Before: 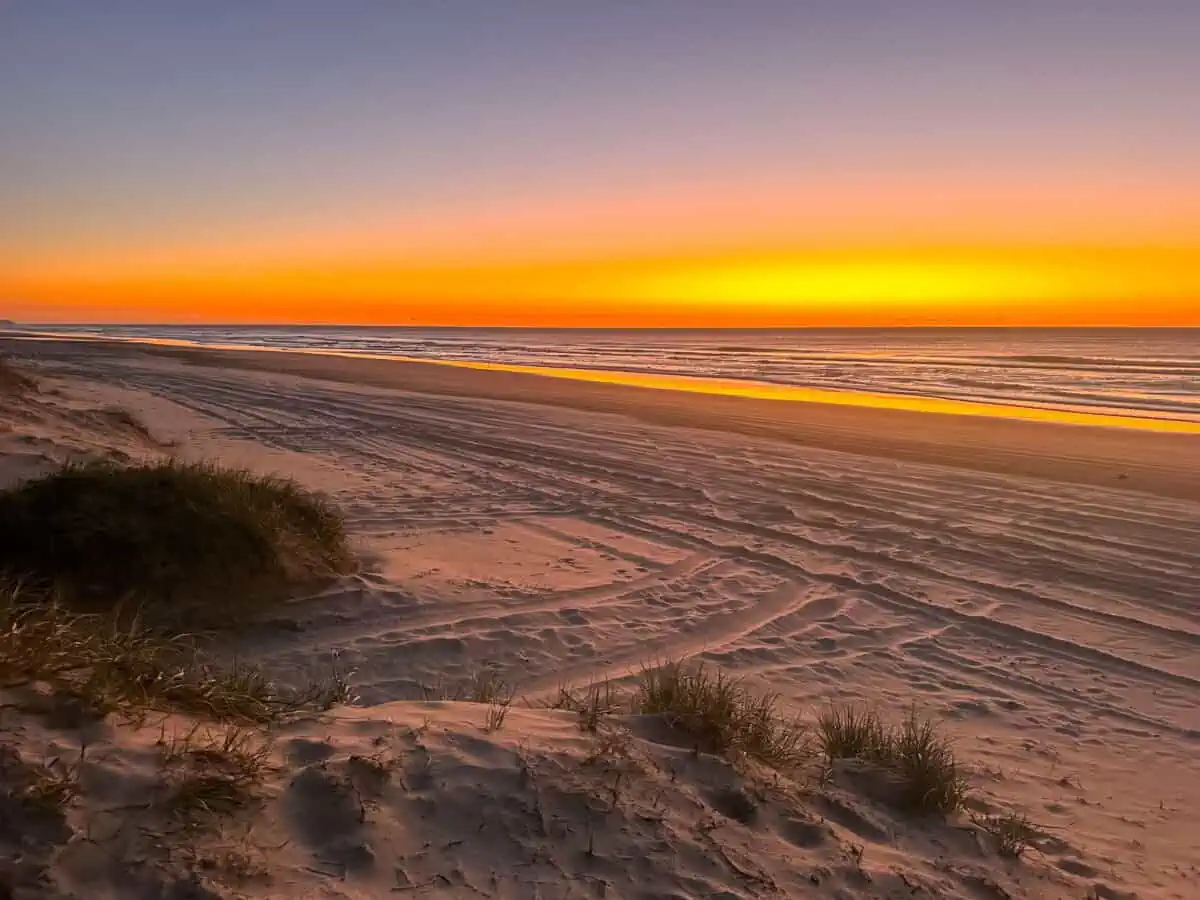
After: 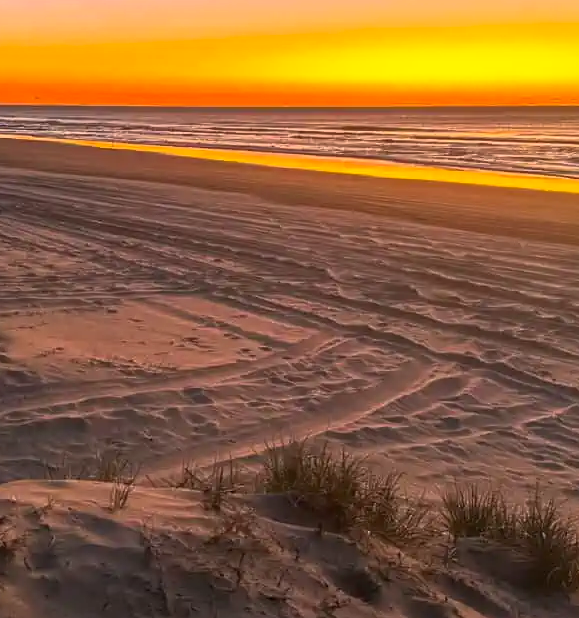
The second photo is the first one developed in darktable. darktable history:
tone equalizer: on, module defaults
base curve: curves: ch0 [(0, 0) (0.257, 0.25) (0.482, 0.586) (0.757, 0.871) (1, 1)]
vibrance: on, module defaults
crop: left 31.379%, top 24.658%, right 20.326%, bottom 6.628%
